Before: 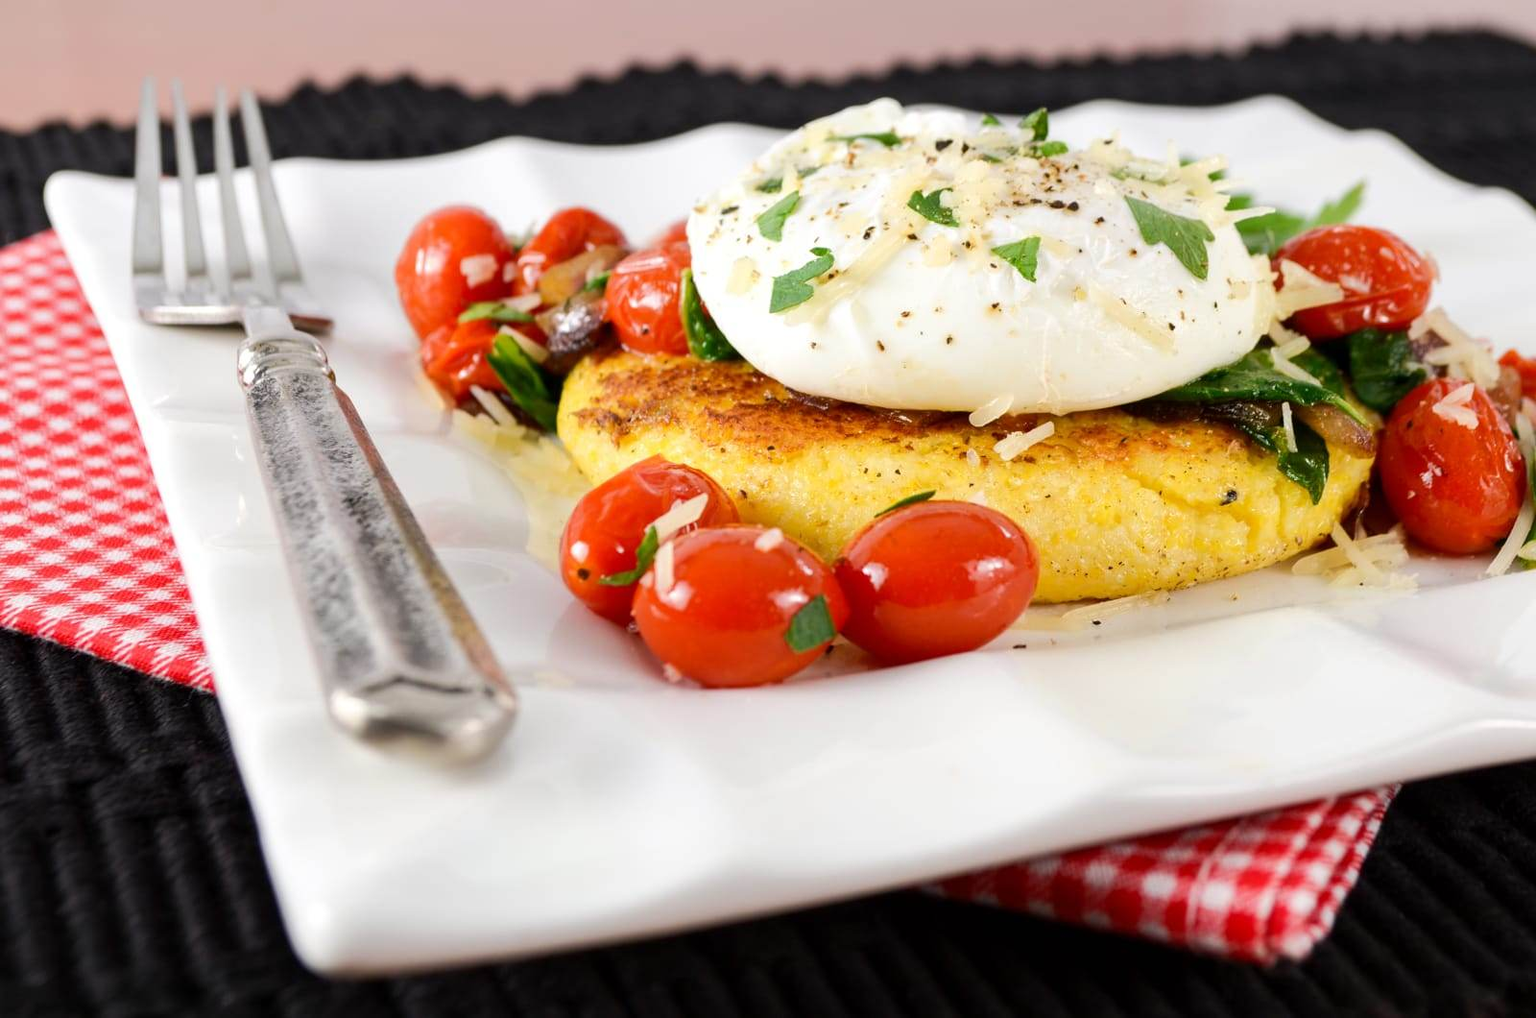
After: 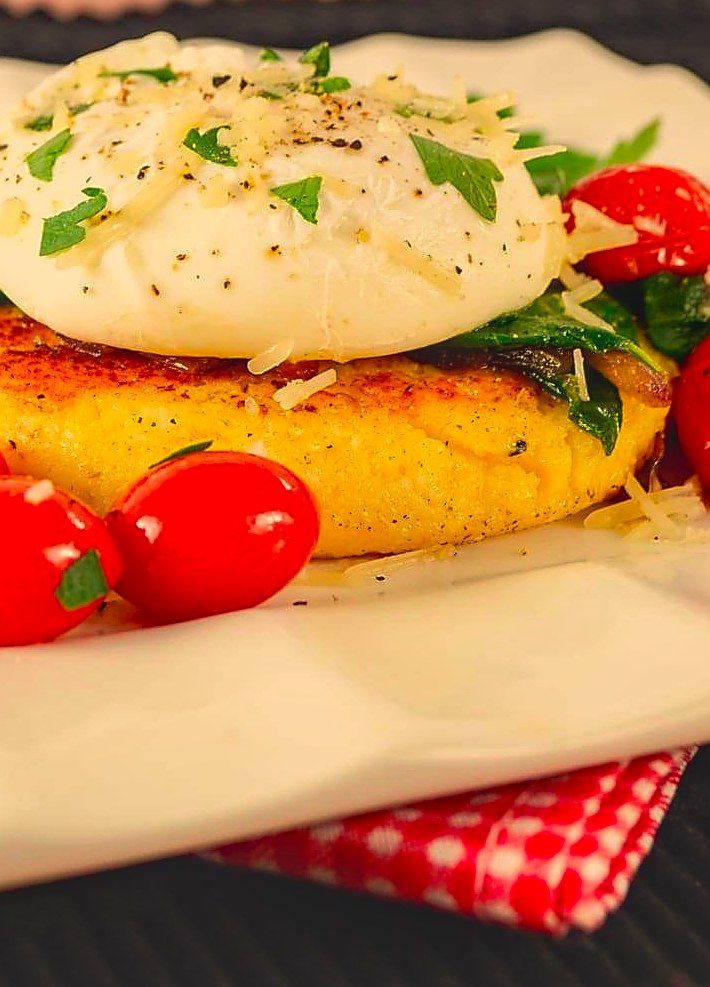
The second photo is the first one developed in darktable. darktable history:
velvia: on, module defaults
crop: left 47.628%, top 6.643%, right 7.874%
contrast brightness saturation: contrast -0.19, saturation 0.19
vibrance: on, module defaults
local contrast: on, module defaults
sharpen: radius 1.4, amount 1.25, threshold 0.7
white balance: red 1.123, blue 0.83
haze removal: compatibility mode true, adaptive false
